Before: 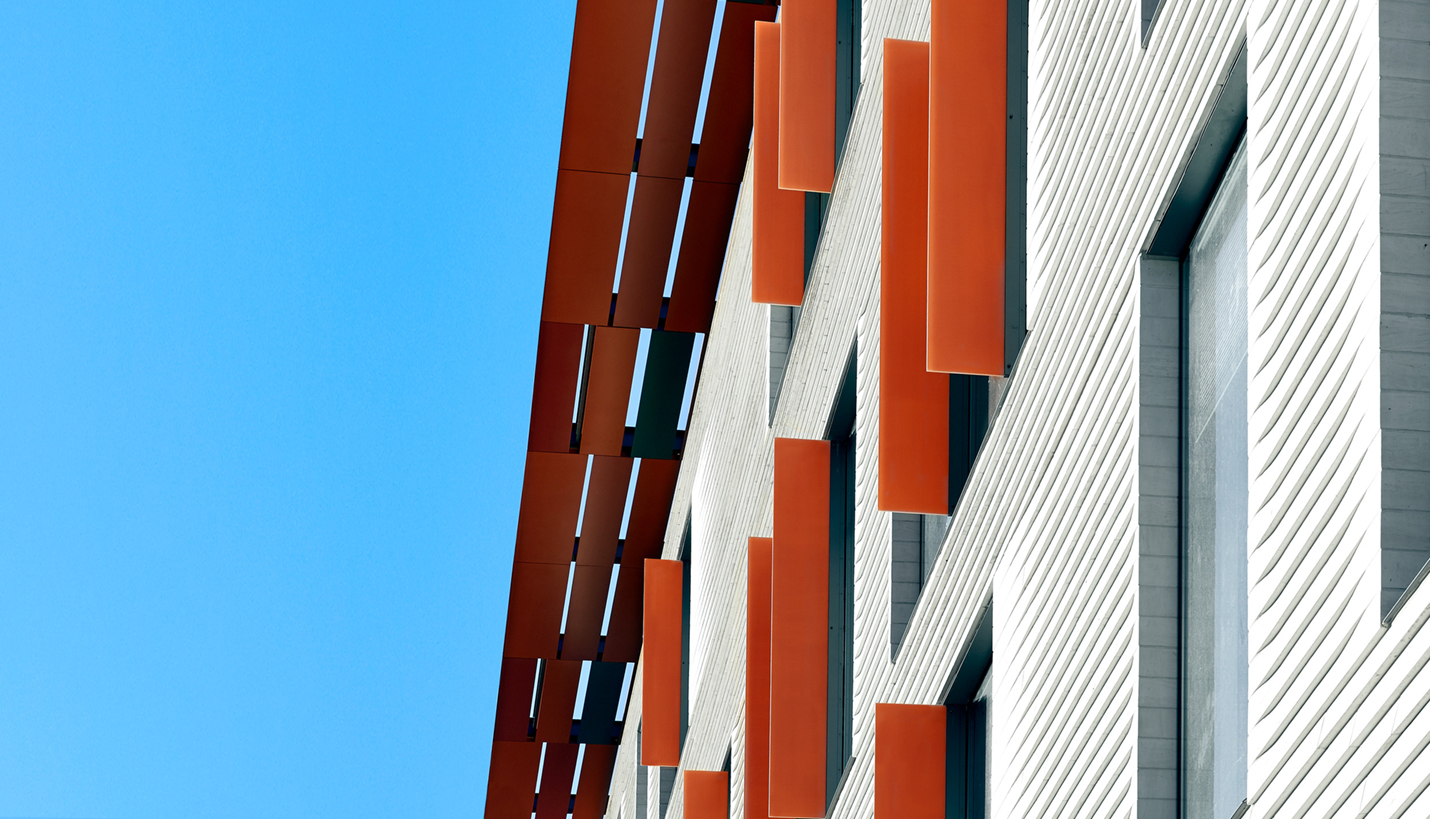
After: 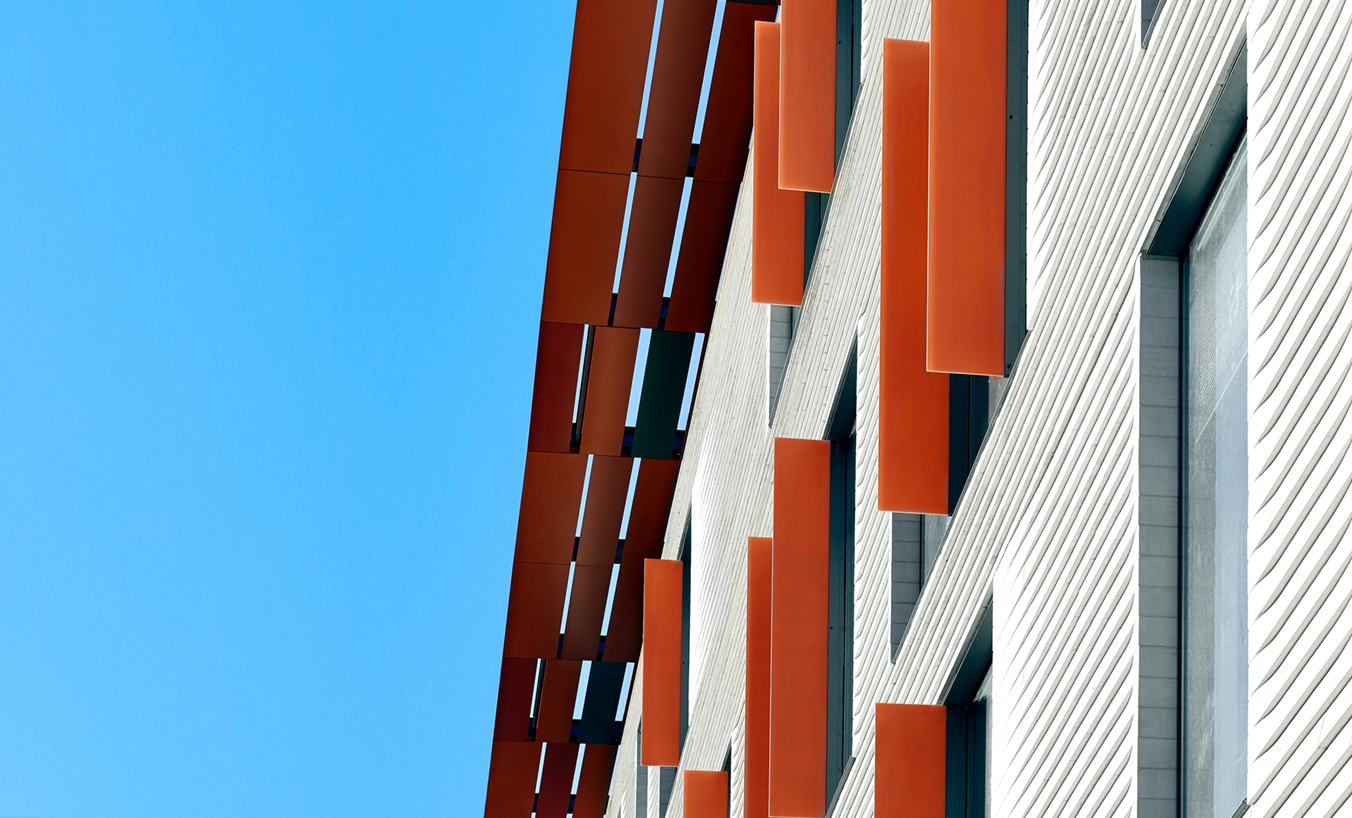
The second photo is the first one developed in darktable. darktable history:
crop and rotate: right 5.388%
